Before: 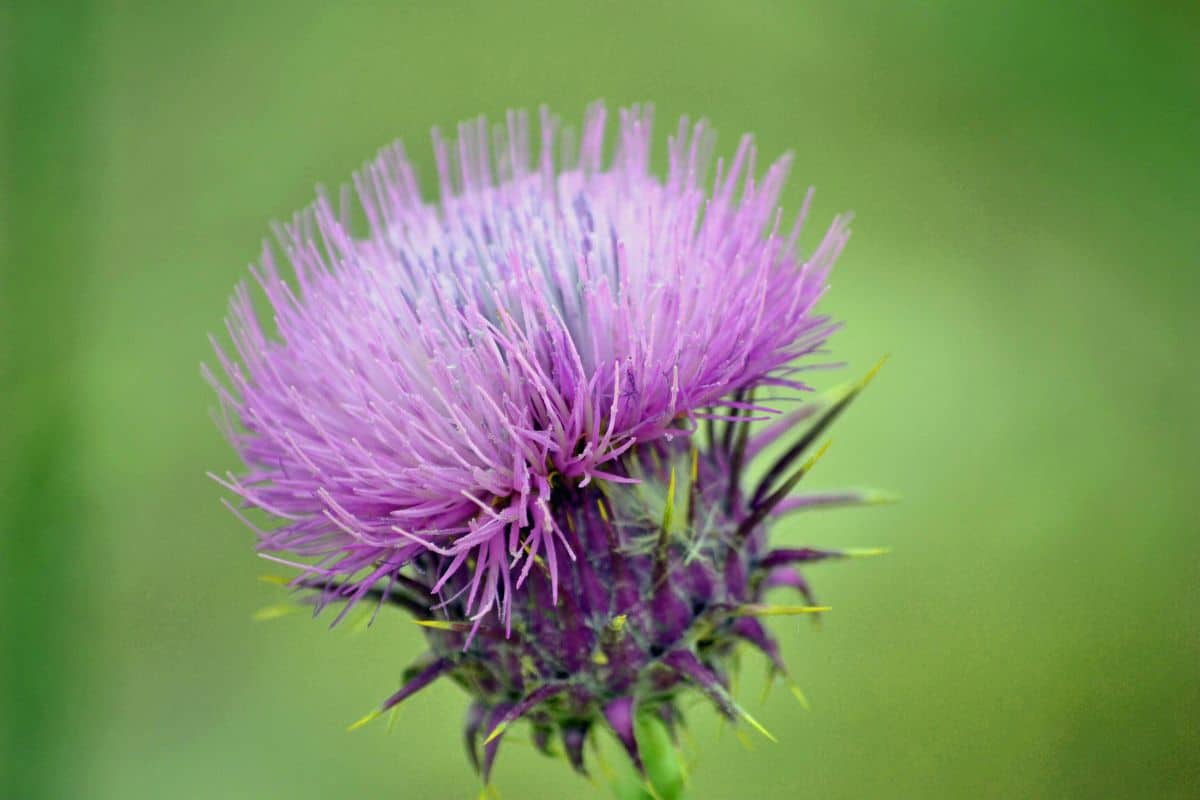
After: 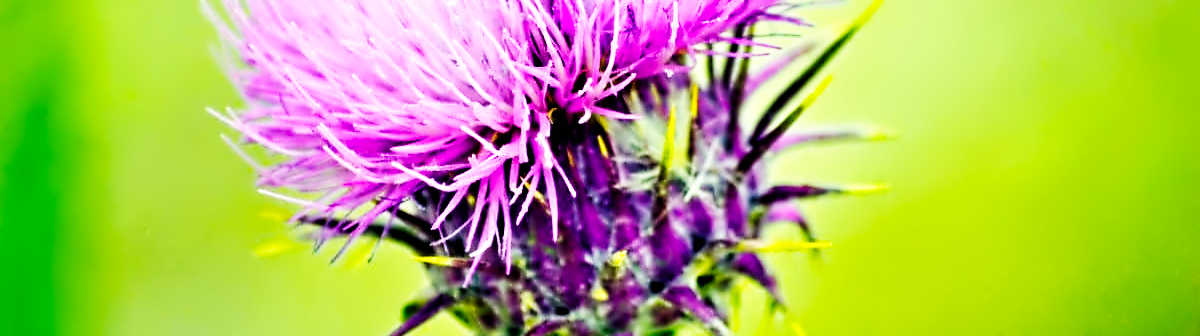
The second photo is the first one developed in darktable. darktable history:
base curve: curves: ch0 [(0, 0) (0.007, 0.004) (0.027, 0.03) (0.046, 0.07) (0.207, 0.54) (0.442, 0.872) (0.673, 0.972) (1, 1)], preserve colors none
contrast equalizer: octaves 7, y [[0.5, 0.542, 0.583, 0.625, 0.667, 0.708], [0.5 ×6], [0.5 ×6], [0, 0.033, 0.067, 0.1, 0.133, 0.167], [0, 0.05, 0.1, 0.15, 0.2, 0.25]]
crop: top 45.551%, bottom 12.262%
color balance rgb: perceptual saturation grading › global saturation 30%, global vibrance 20%
